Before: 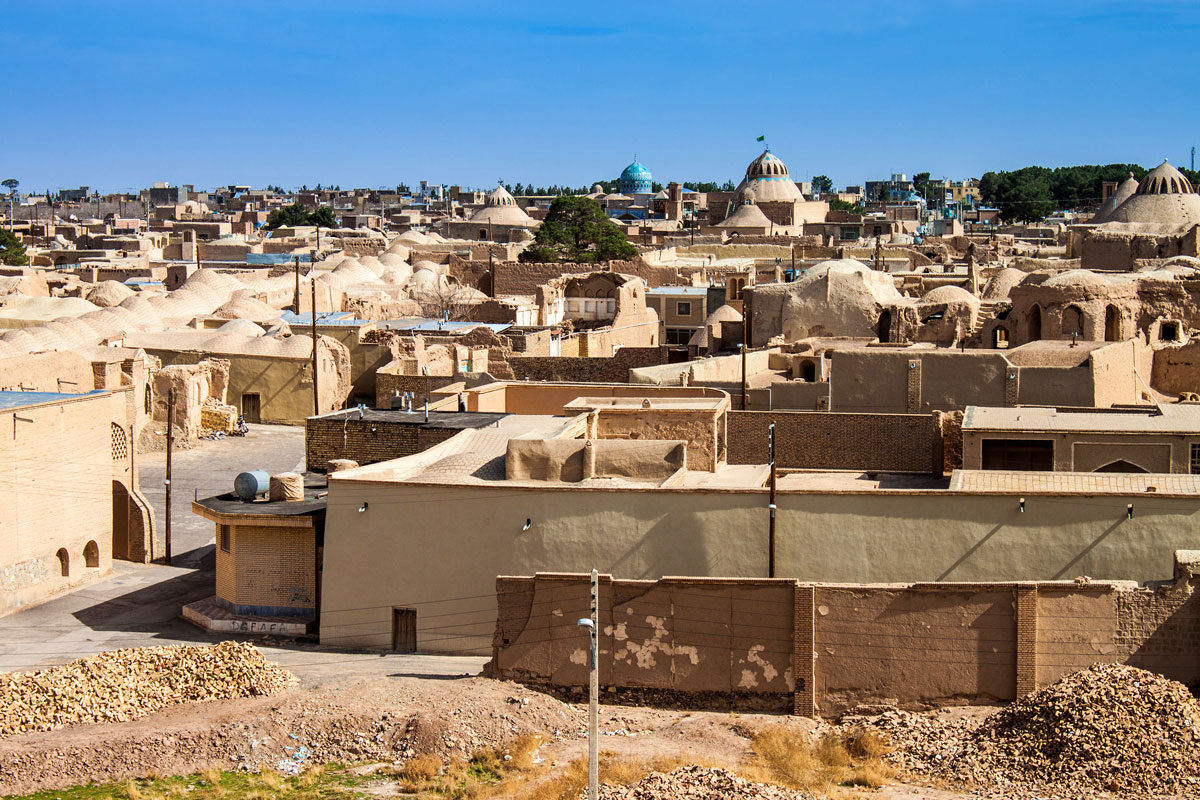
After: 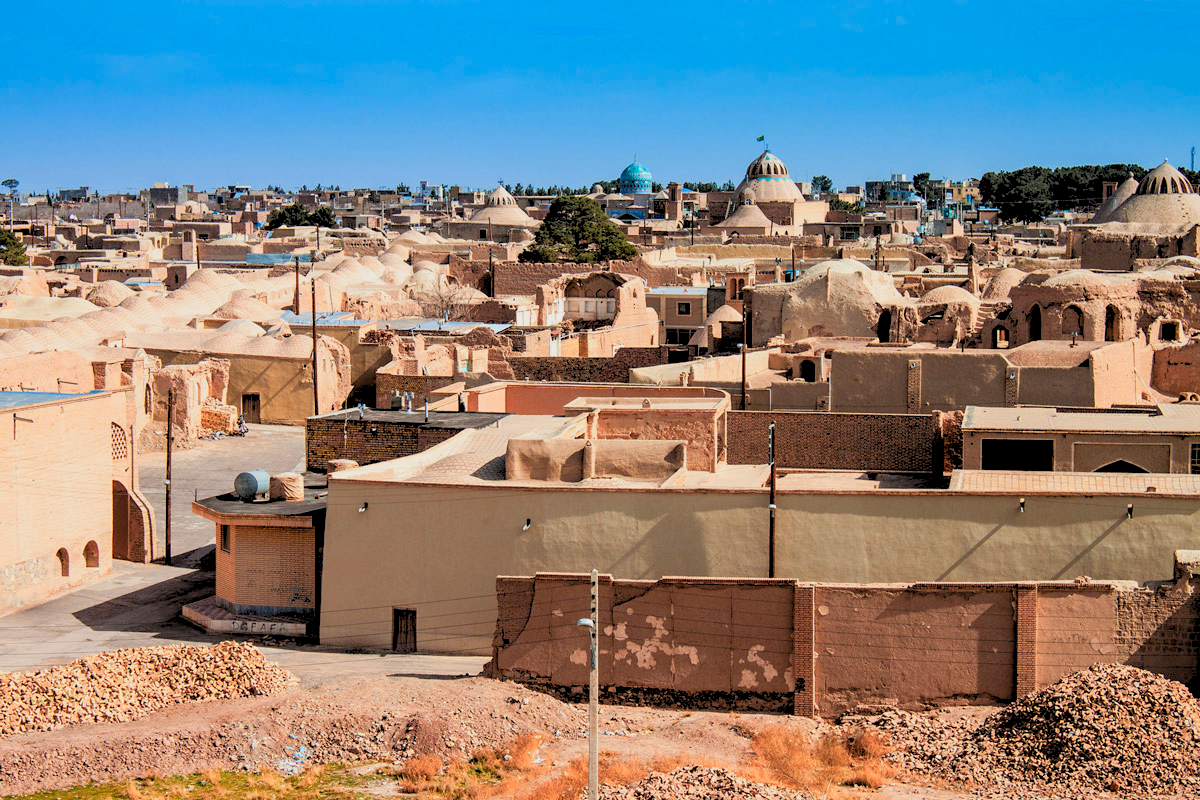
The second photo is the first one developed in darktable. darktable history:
color zones: curves: ch1 [(0.263, 0.53) (0.376, 0.287) (0.487, 0.512) (0.748, 0.547) (1, 0.513)]; ch2 [(0.262, 0.45) (0.751, 0.477)], mix 31.98%
rgb levels: preserve colors sum RGB, levels [[0.038, 0.433, 0.934], [0, 0.5, 1], [0, 0.5, 1]]
